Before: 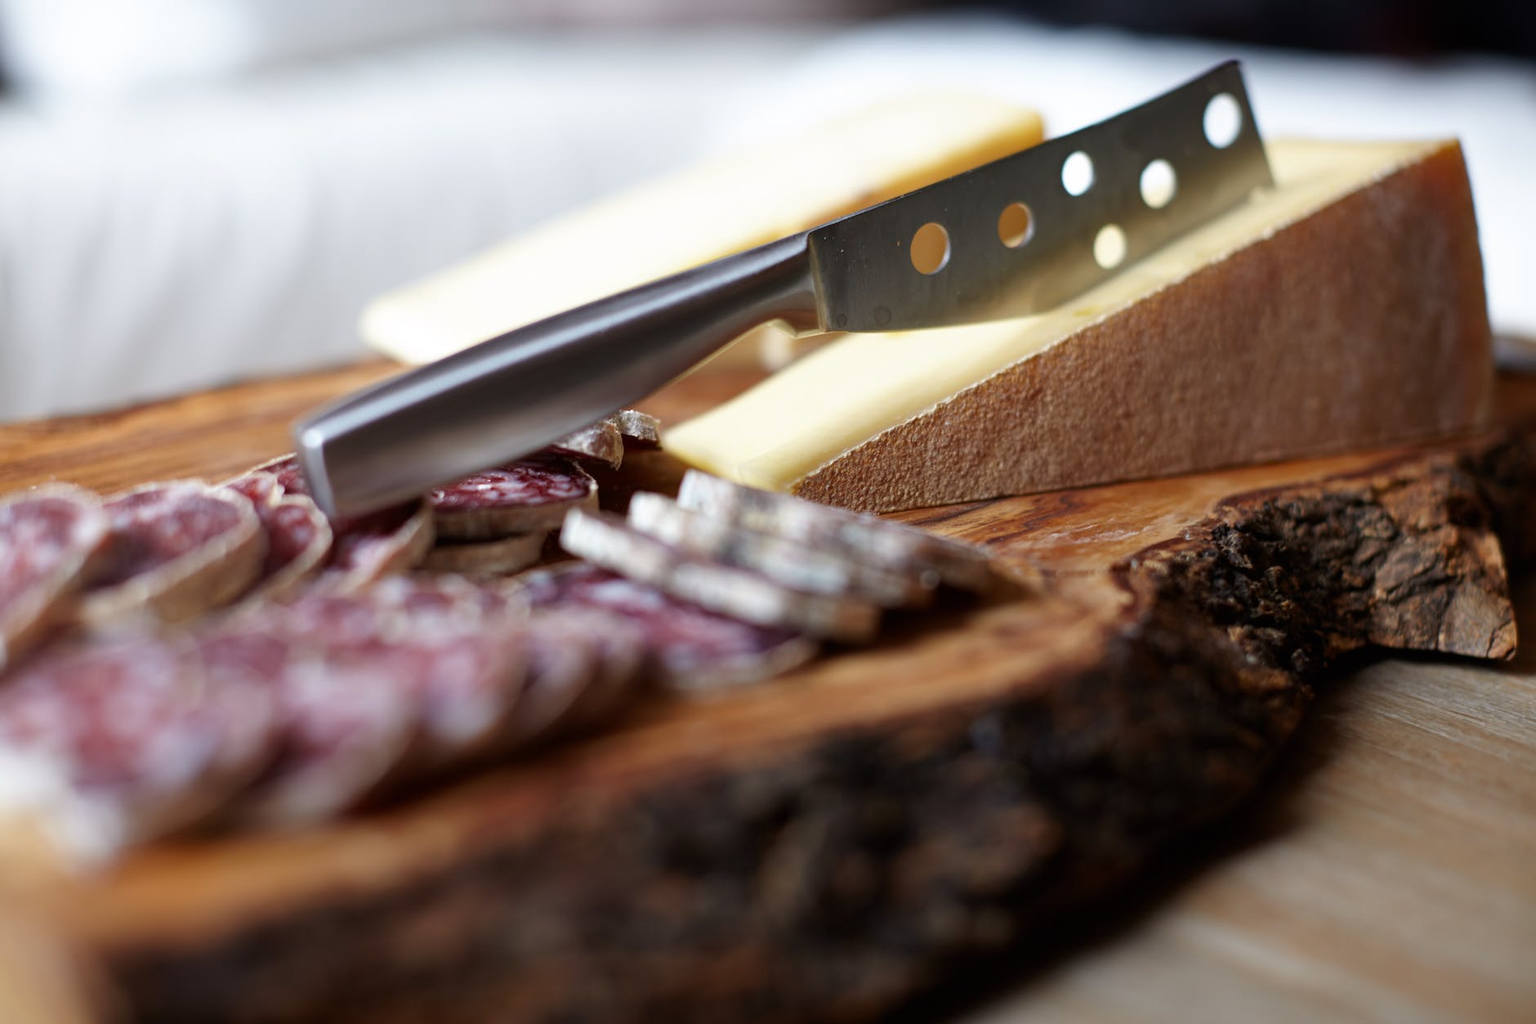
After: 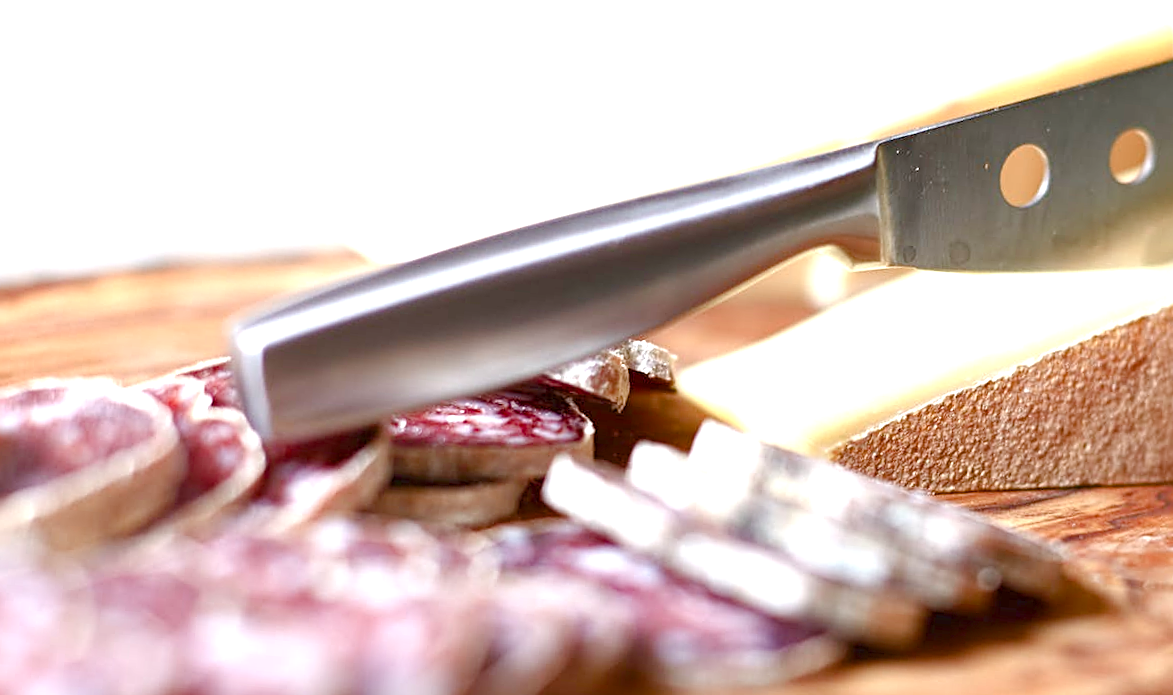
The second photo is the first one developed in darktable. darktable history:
crop and rotate: angle -4.99°, left 2.122%, top 6.945%, right 27.566%, bottom 30.519%
white balance: red 1, blue 1
rotate and perspective: crop left 0, crop top 0
exposure: black level correction 0, exposure 1.5 EV, compensate highlight preservation false
color balance rgb: shadows lift › chroma 1%, shadows lift › hue 113°, highlights gain › chroma 0.2%, highlights gain › hue 333°, perceptual saturation grading › global saturation 20%, perceptual saturation grading › highlights -50%, perceptual saturation grading › shadows 25%, contrast -10%
sharpen: on, module defaults
